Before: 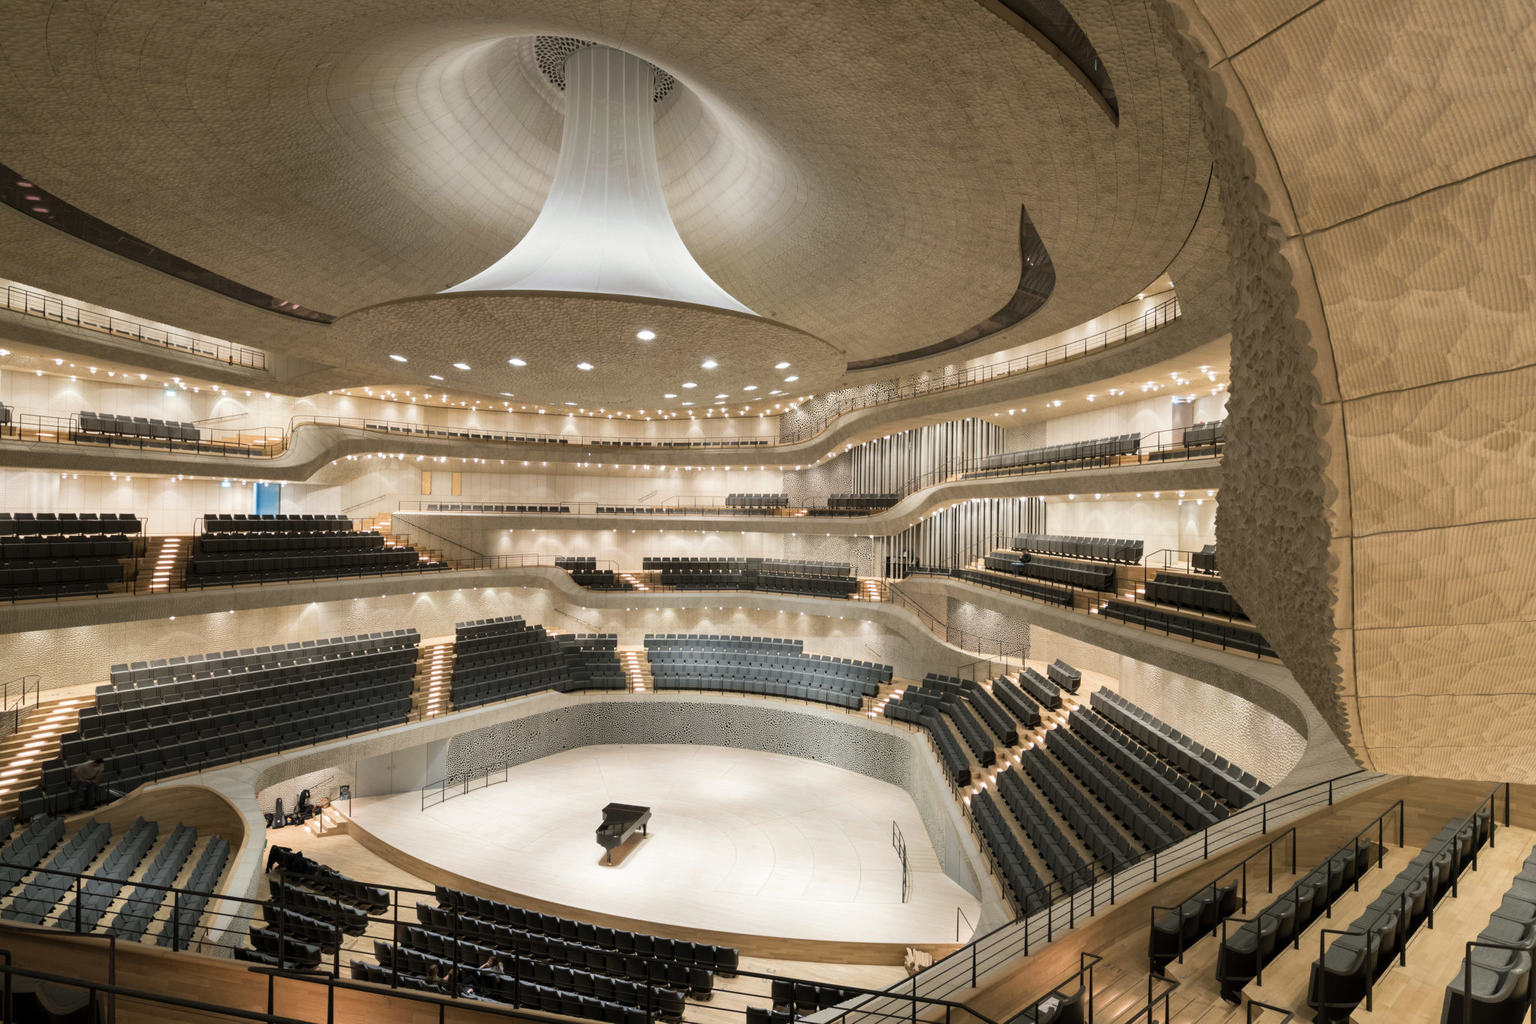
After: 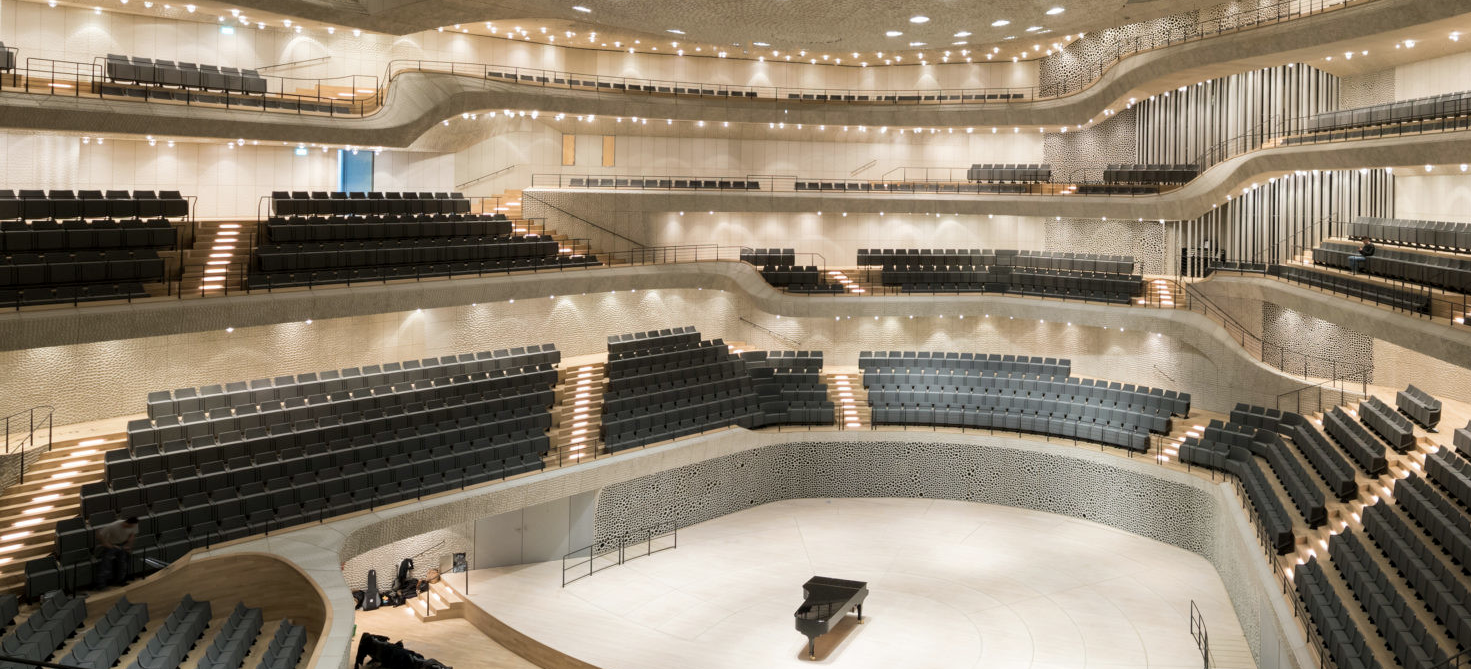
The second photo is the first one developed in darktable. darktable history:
contrast brightness saturation: contrast 0.005, saturation -0.056
crop: top 36.2%, right 28.127%, bottom 14.748%
exposure: black level correction 0.002
